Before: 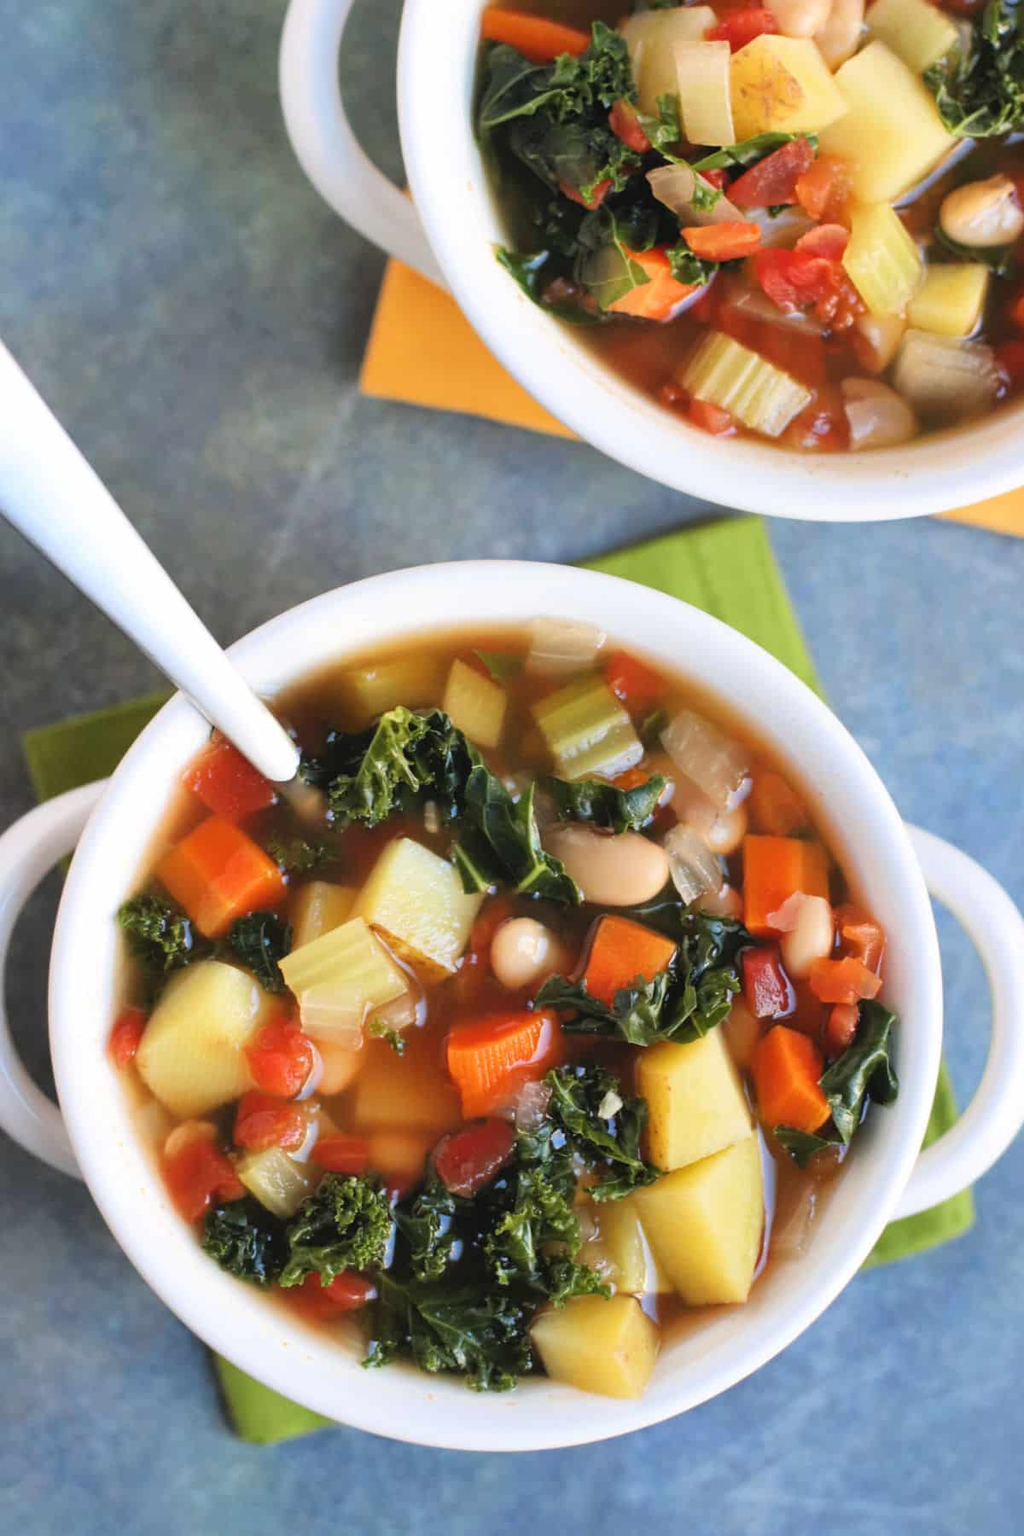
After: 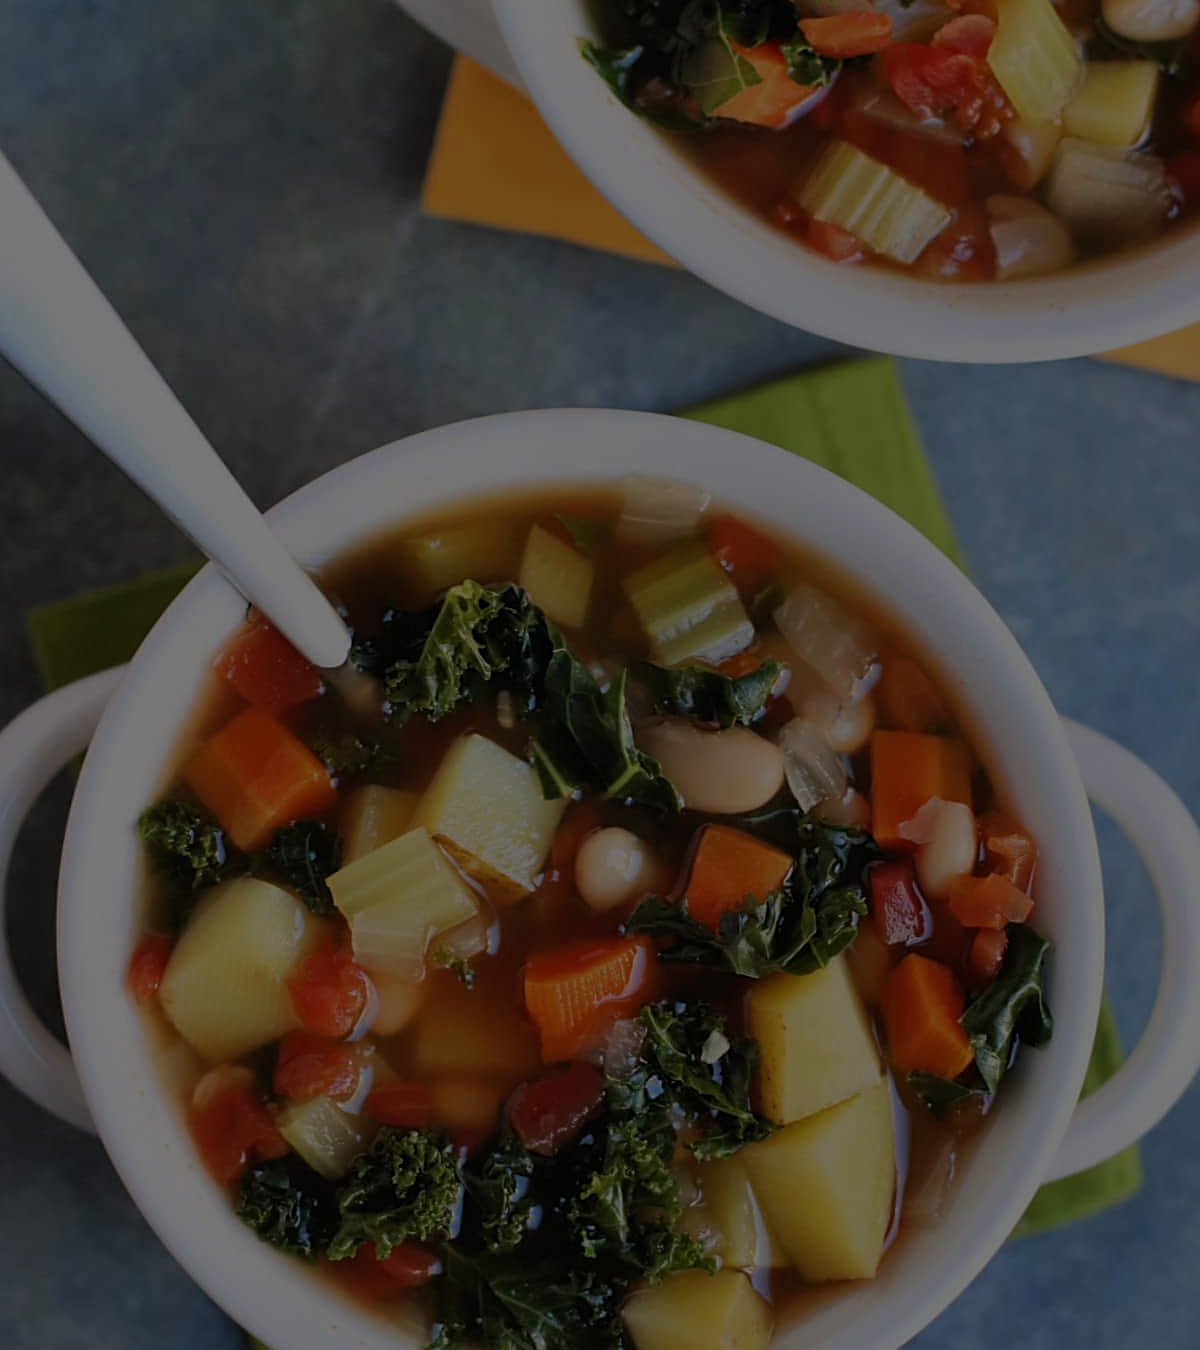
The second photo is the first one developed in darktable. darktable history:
crop: top 13.819%, bottom 11.169%
sharpen: on, module defaults
exposure: exposure -2.446 EV, compensate highlight preservation false
